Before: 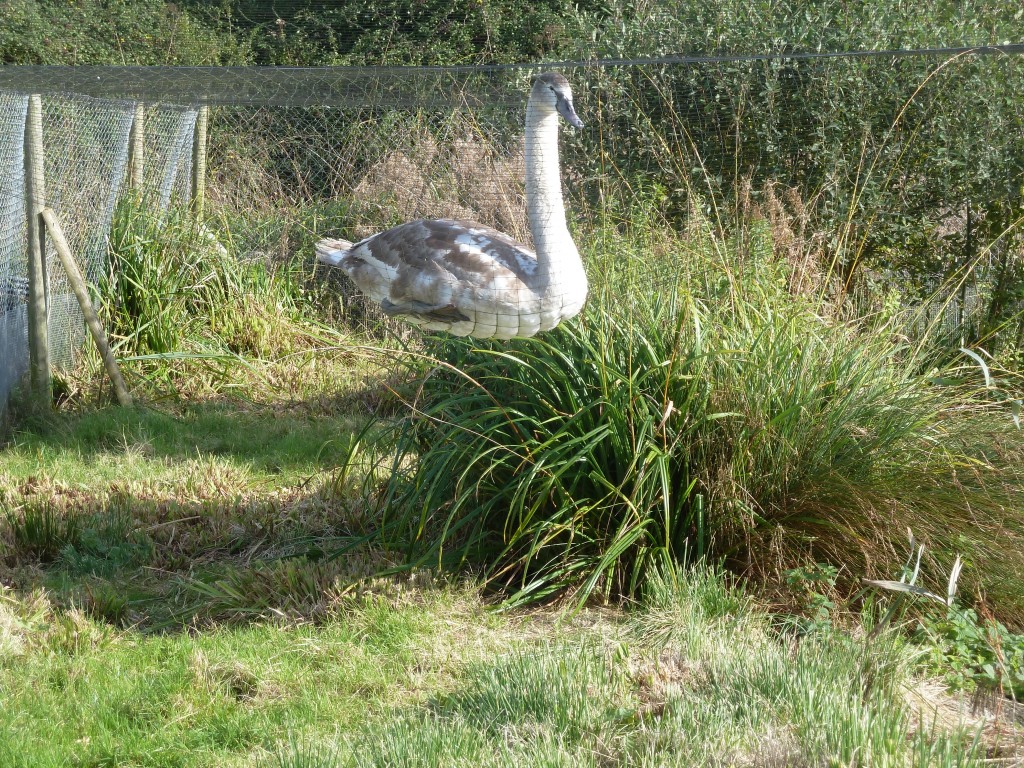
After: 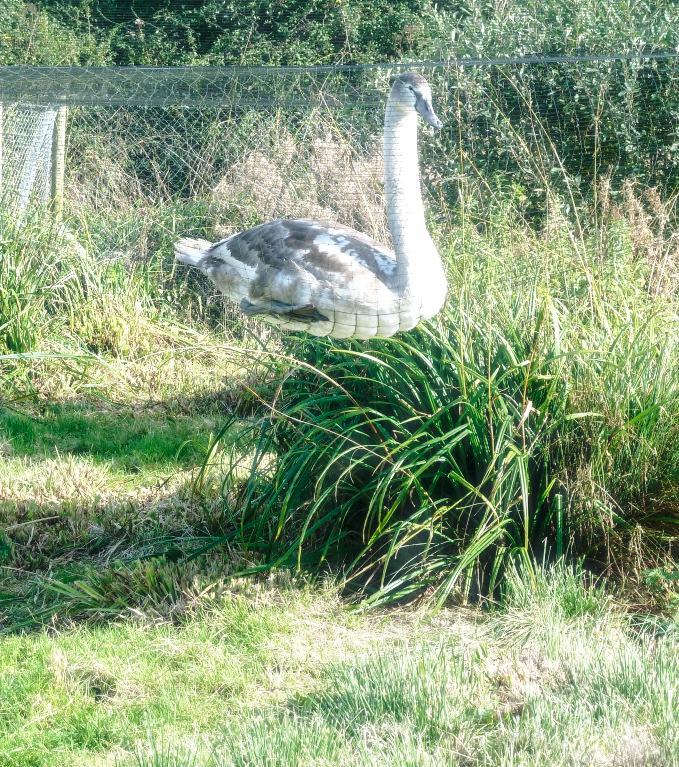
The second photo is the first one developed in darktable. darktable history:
crop and rotate: left 13.832%, right 19.768%
color balance rgb: shadows lift › chroma 1.614%, shadows lift › hue 258.02°, power › luminance -7.839%, power › chroma 1.093%, power › hue 216.12°, perceptual saturation grading › global saturation 0.606%, global vibrance 20%
base curve: curves: ch0 [(0, 0) (0.028, 0.03) (0.121, 0.232) (0.46, 0.748) (0.859, 0.968) (1, 1)], preserve colors none
local contrast: on, module defaults
haze removal: strength -0.109, compatibility mode true, adaptive false
